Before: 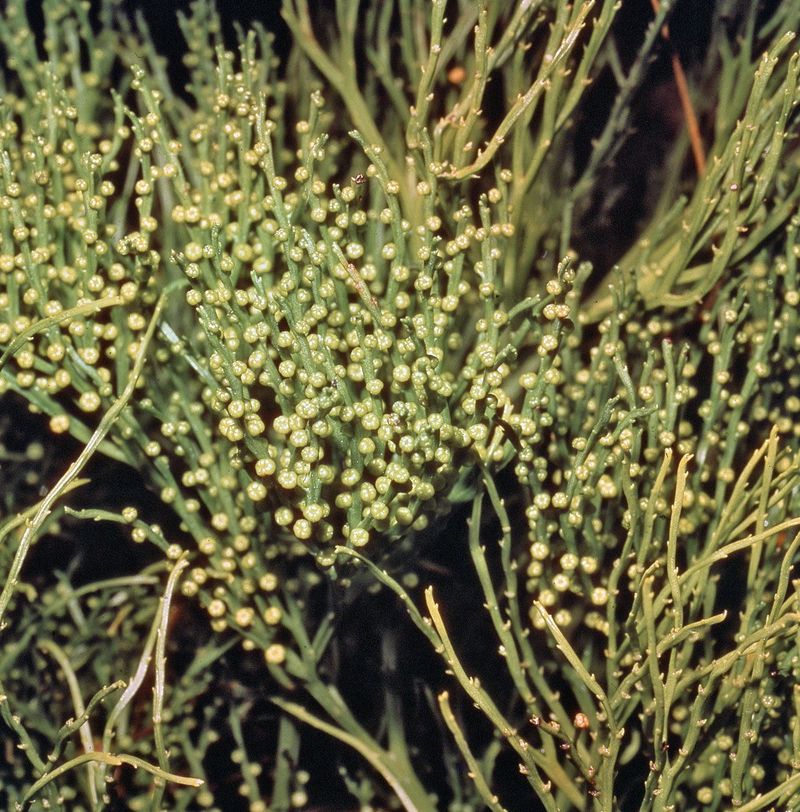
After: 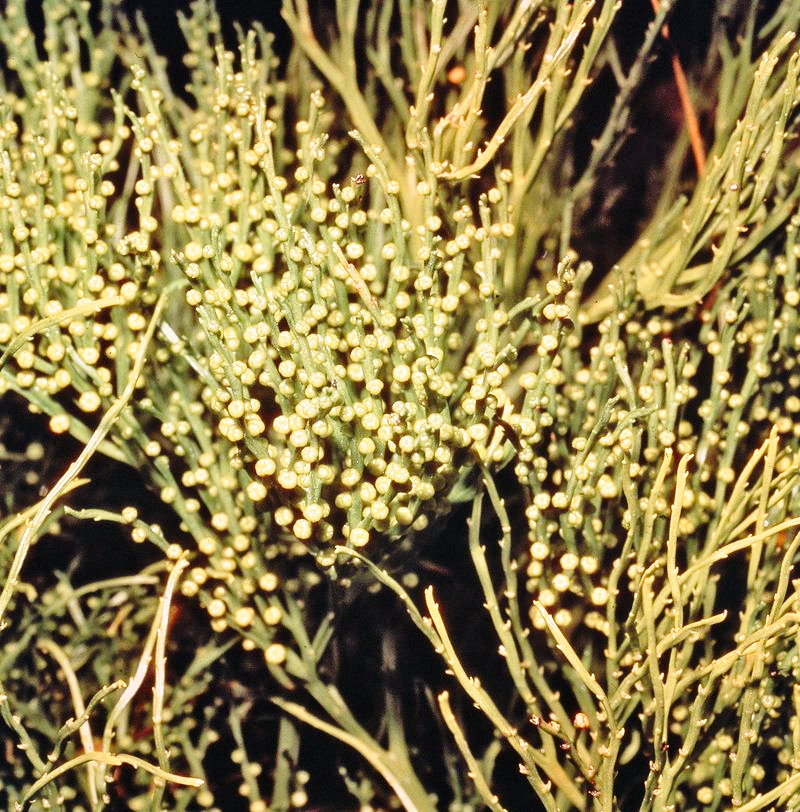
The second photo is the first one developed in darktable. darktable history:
base curve: curves: ch0 [(0, 0) (0.028, 0.03) (0.121, 0.232) (0.46, 0.748) (0.859, 0.968) (1, 1)], preserve colors none
white balance: red 1.127, blue 0.943
